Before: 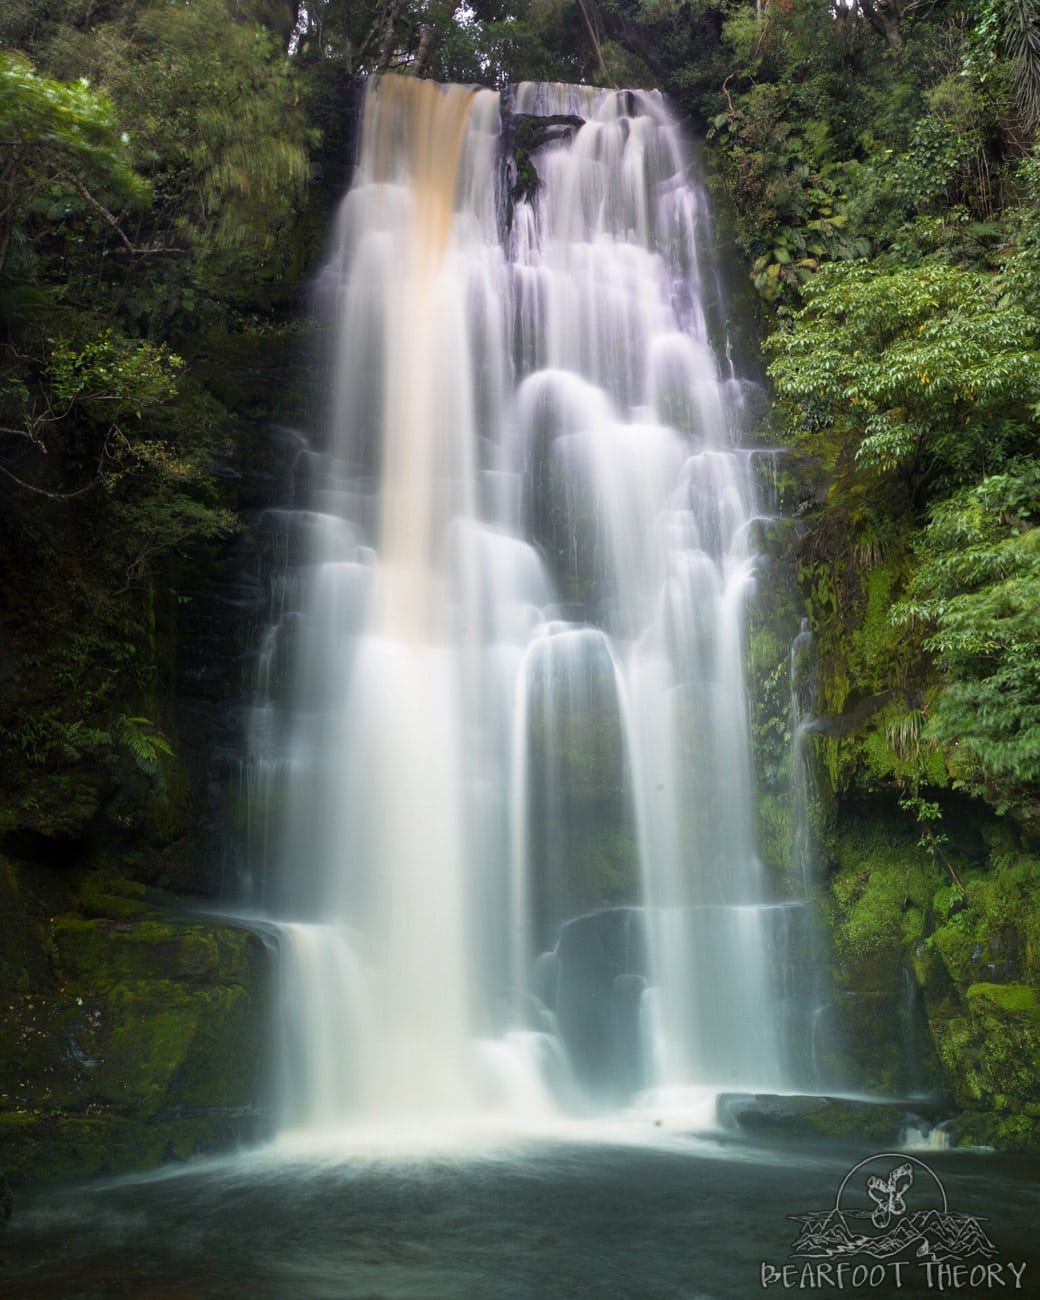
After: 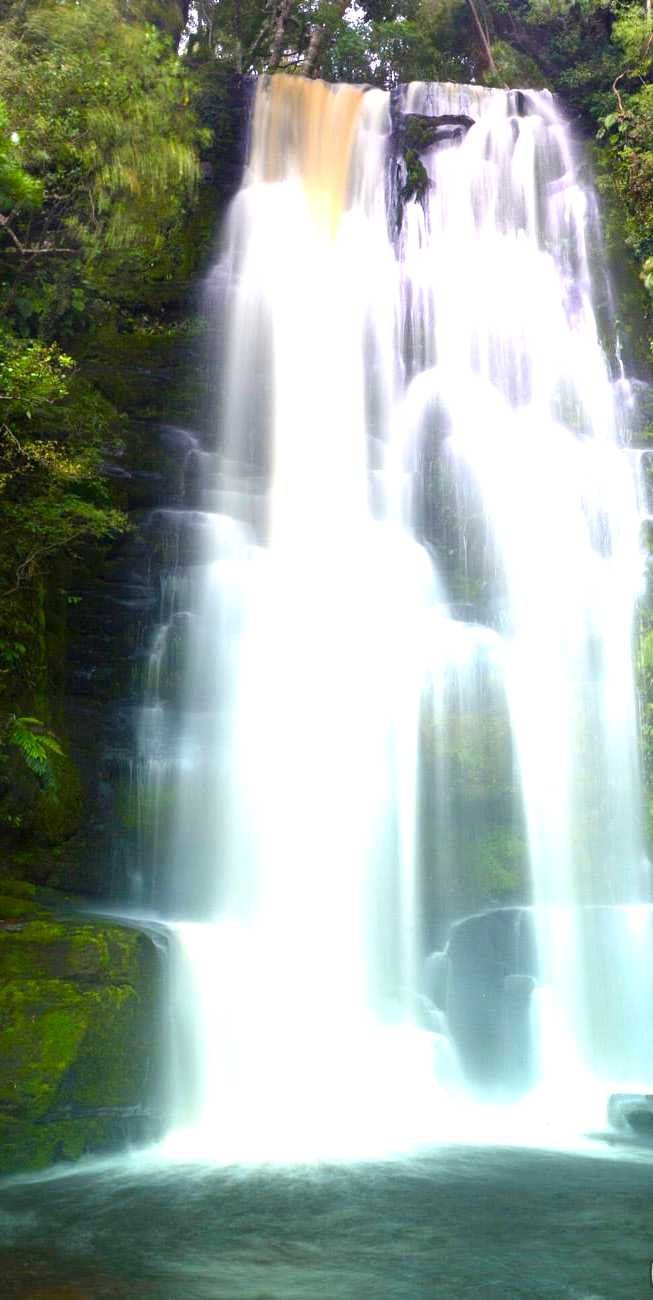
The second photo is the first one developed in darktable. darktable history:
exposure: black level correction 0, exposure 1.2 EV, compensate exposure bias true, compensate highlight preservation false
color balance rgb: perceptual saturation grading › global saturation 20%, perceptual saturation grading › highlights -25%, perceptual saturation grading › shadows 25%
crop: left 10.644%, right 26.528%
contrast brightness saturation: contrast 0.09, saturation 0.28
